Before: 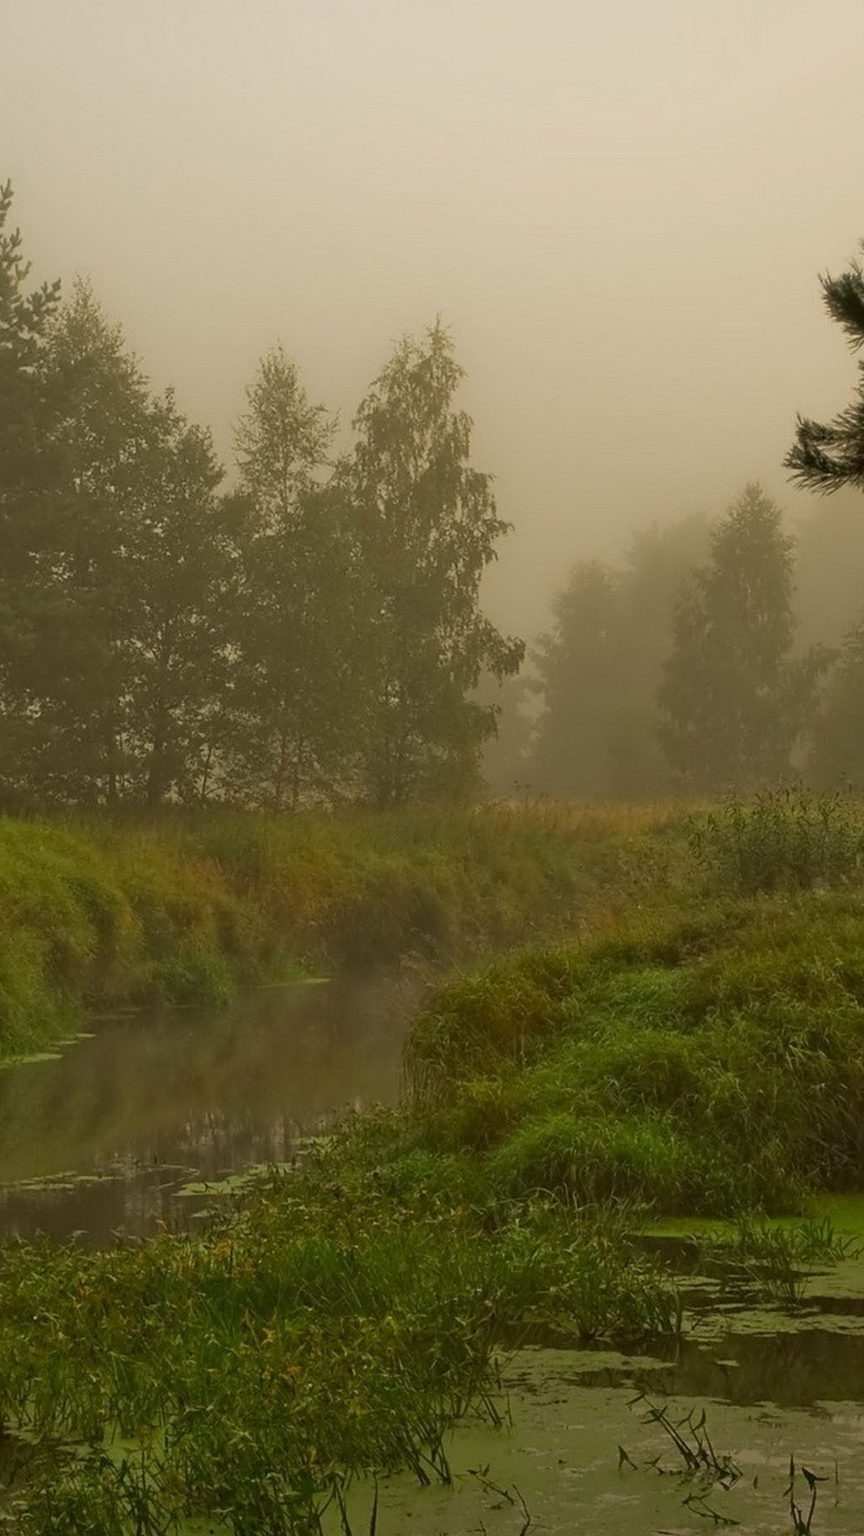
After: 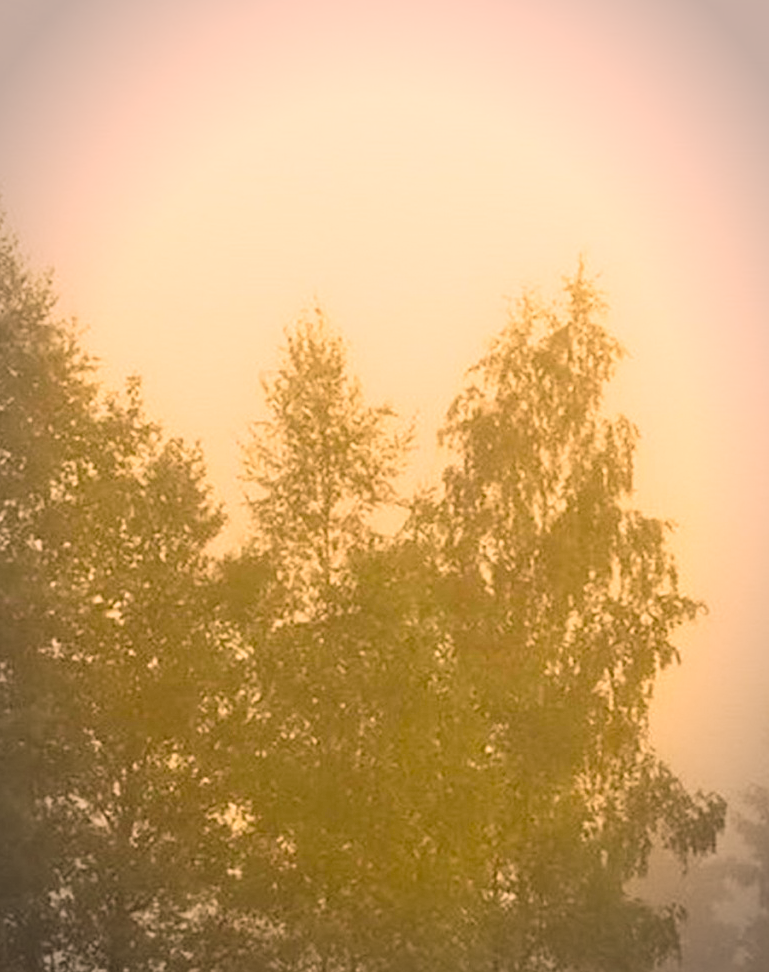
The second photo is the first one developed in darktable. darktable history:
base curve: curves: ch0 [(0, 0) (0.012, 0.01) (0.073, 0.168) (0.31, 0.711) (0.645, 0.957) (1, 1)], preserve colors none
vignetting: automatic ratio true
crop: left 10.356%, top 10.559%, right 36.216%, bottom 51.467%
color correction: highlights a* 21.11, highlights b* 19.38
